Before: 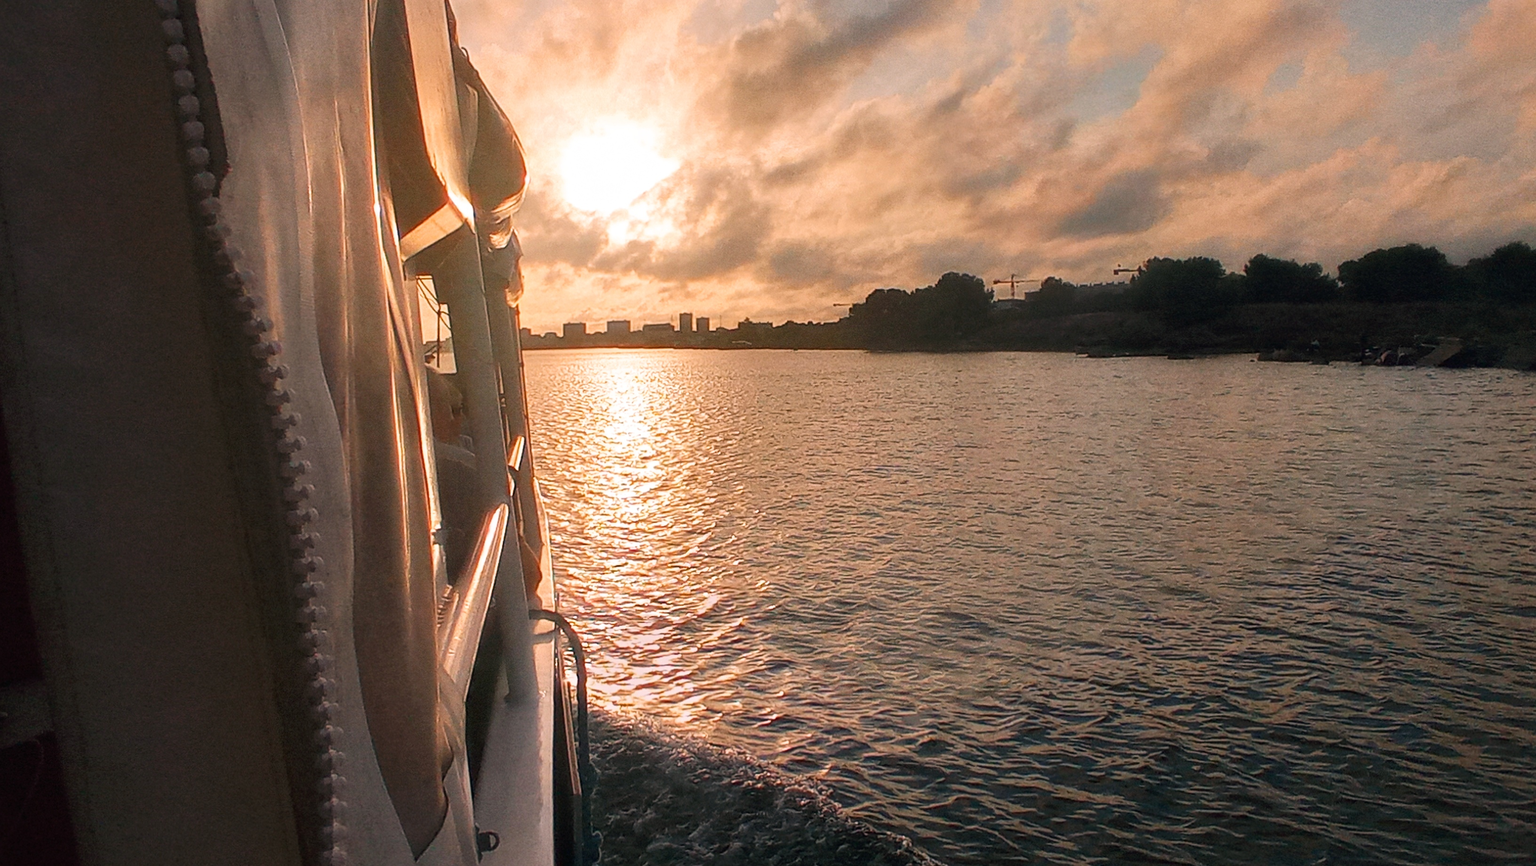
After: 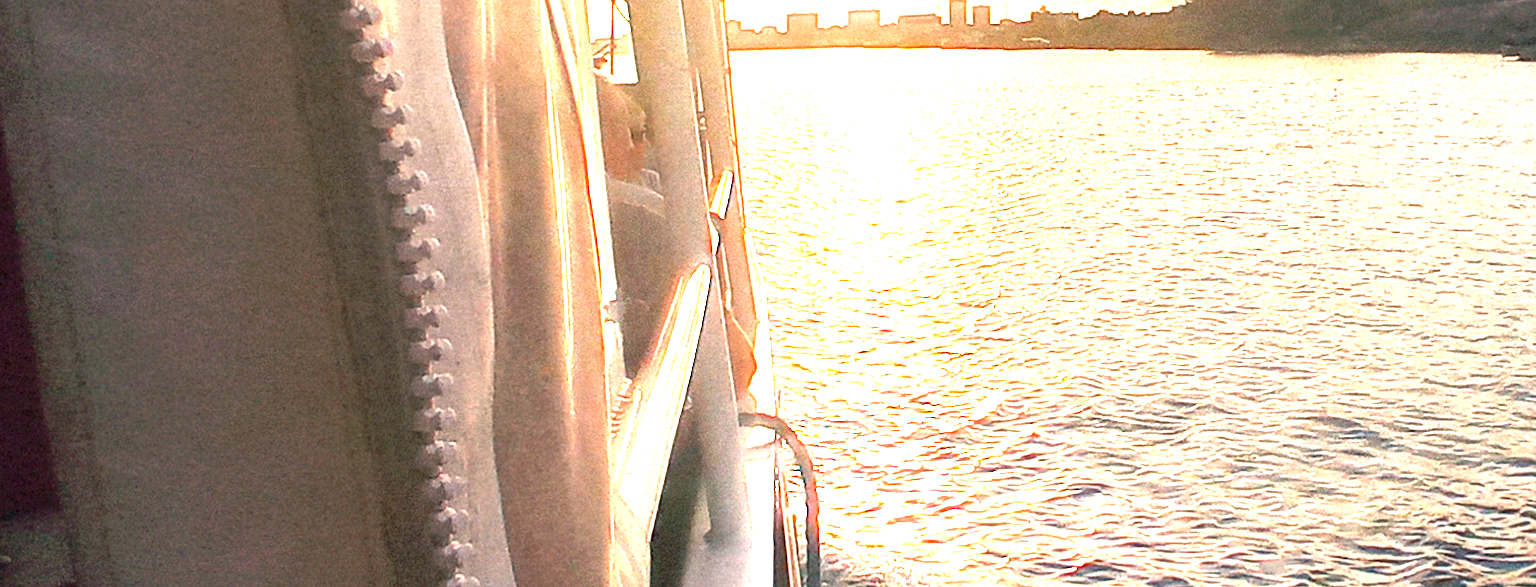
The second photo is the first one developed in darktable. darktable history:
exposure: black level correction 0.001, exposure 2.611 EV, compensate highlight preservation false
crop: top 36.28%, right 28.362%, bottom 14.971%
tone equalizer: edges refinement/feathering 500, mask exposure compensation -1.57 EV, preserve details no
